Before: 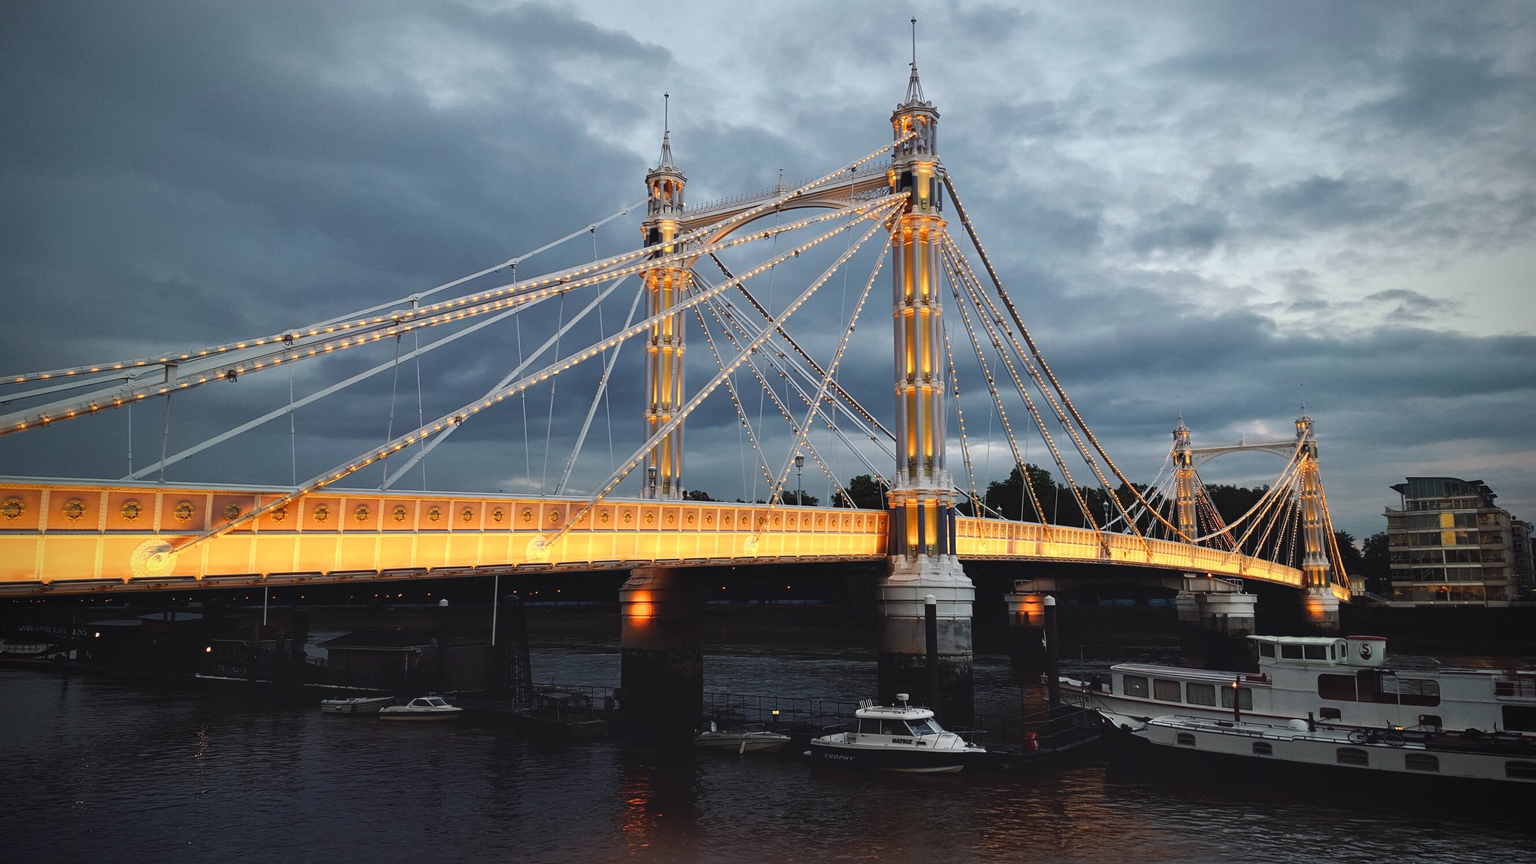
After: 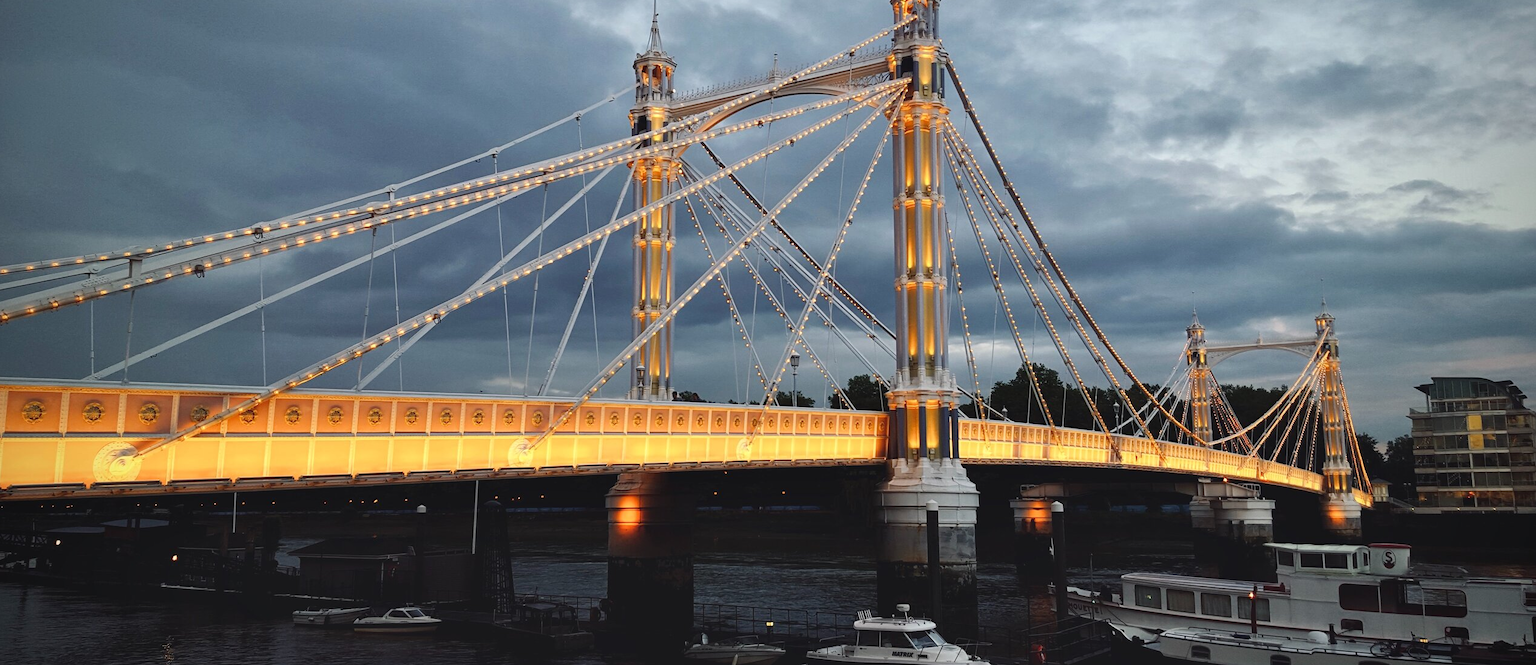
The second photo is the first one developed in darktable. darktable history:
crop and rotate: left 2.818%, top 13.715%, right 1.888%, bottom 12.83%
